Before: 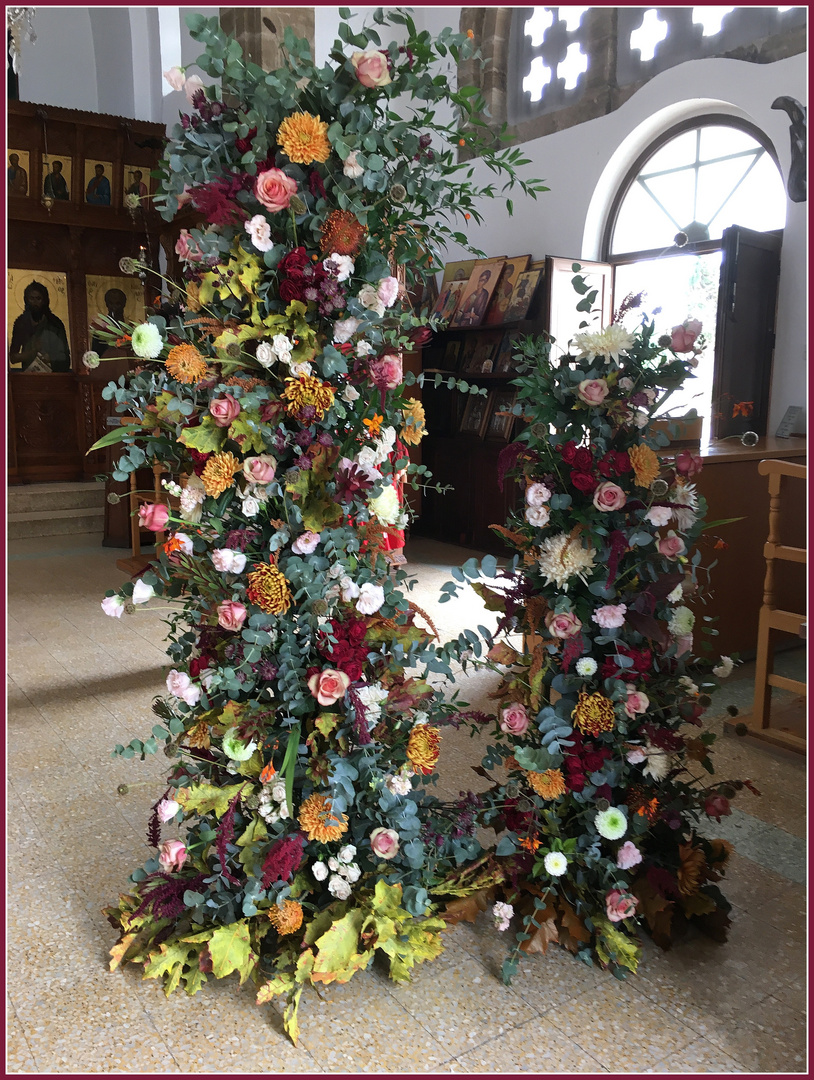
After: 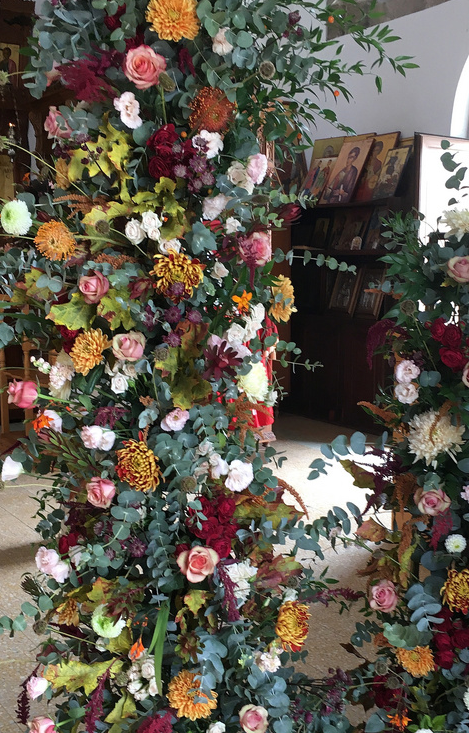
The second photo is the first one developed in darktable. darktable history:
color correction: highlights b* -0.056
crop: left 16.186%, top 11.41%, right 26.12%, bottom 20.66%
